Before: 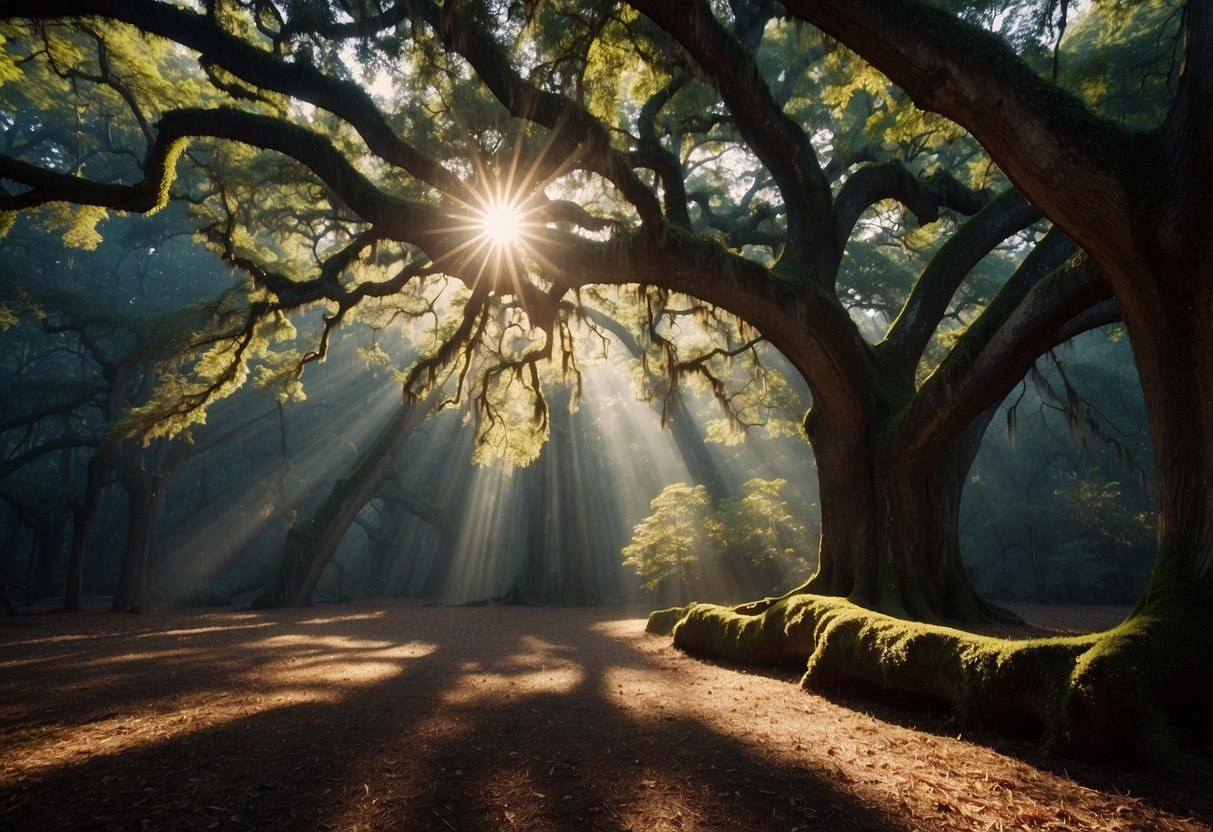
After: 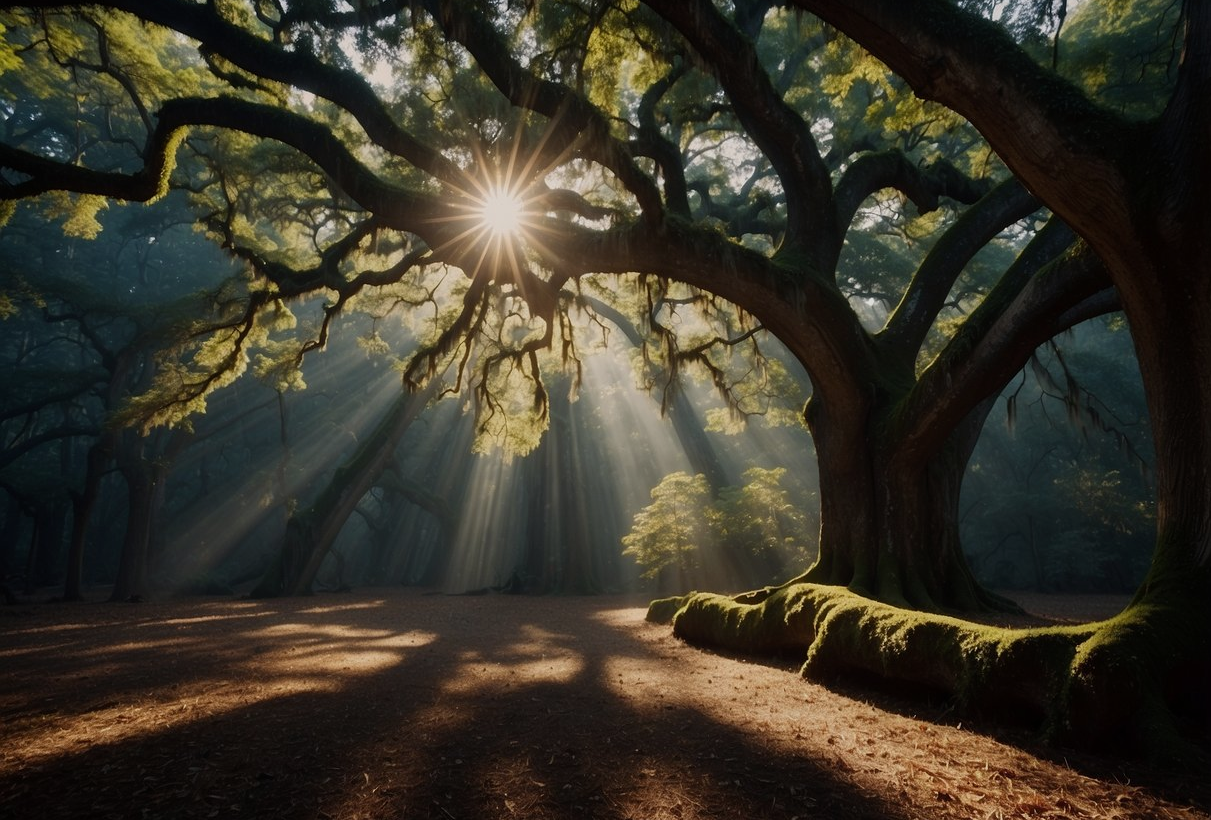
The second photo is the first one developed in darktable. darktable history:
crop: top 1.422%, right 0.093%
exposure: exposure -0.466 EV, compensate highlight preservation false
